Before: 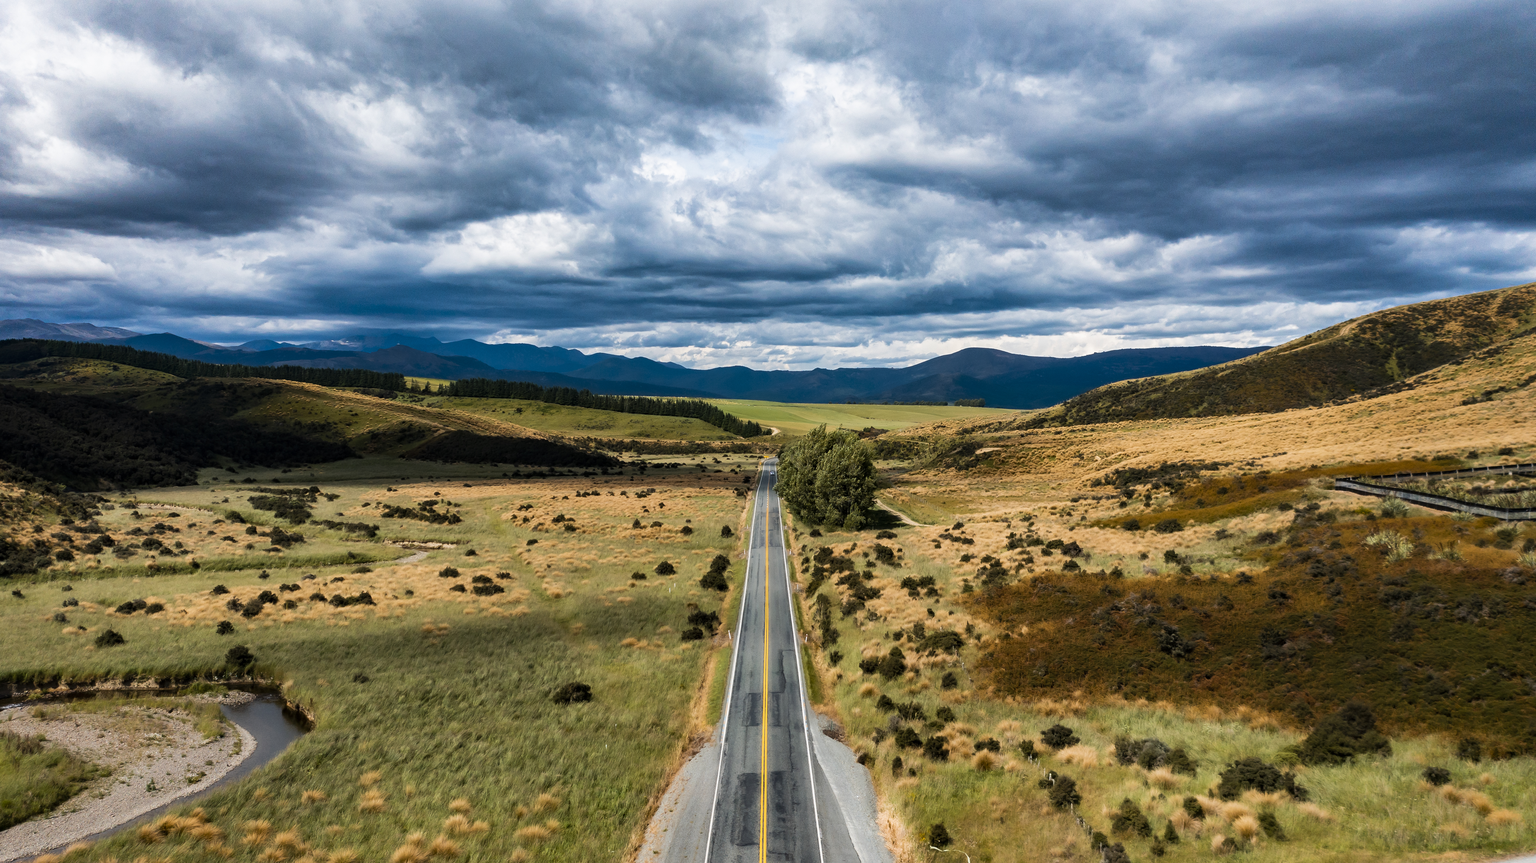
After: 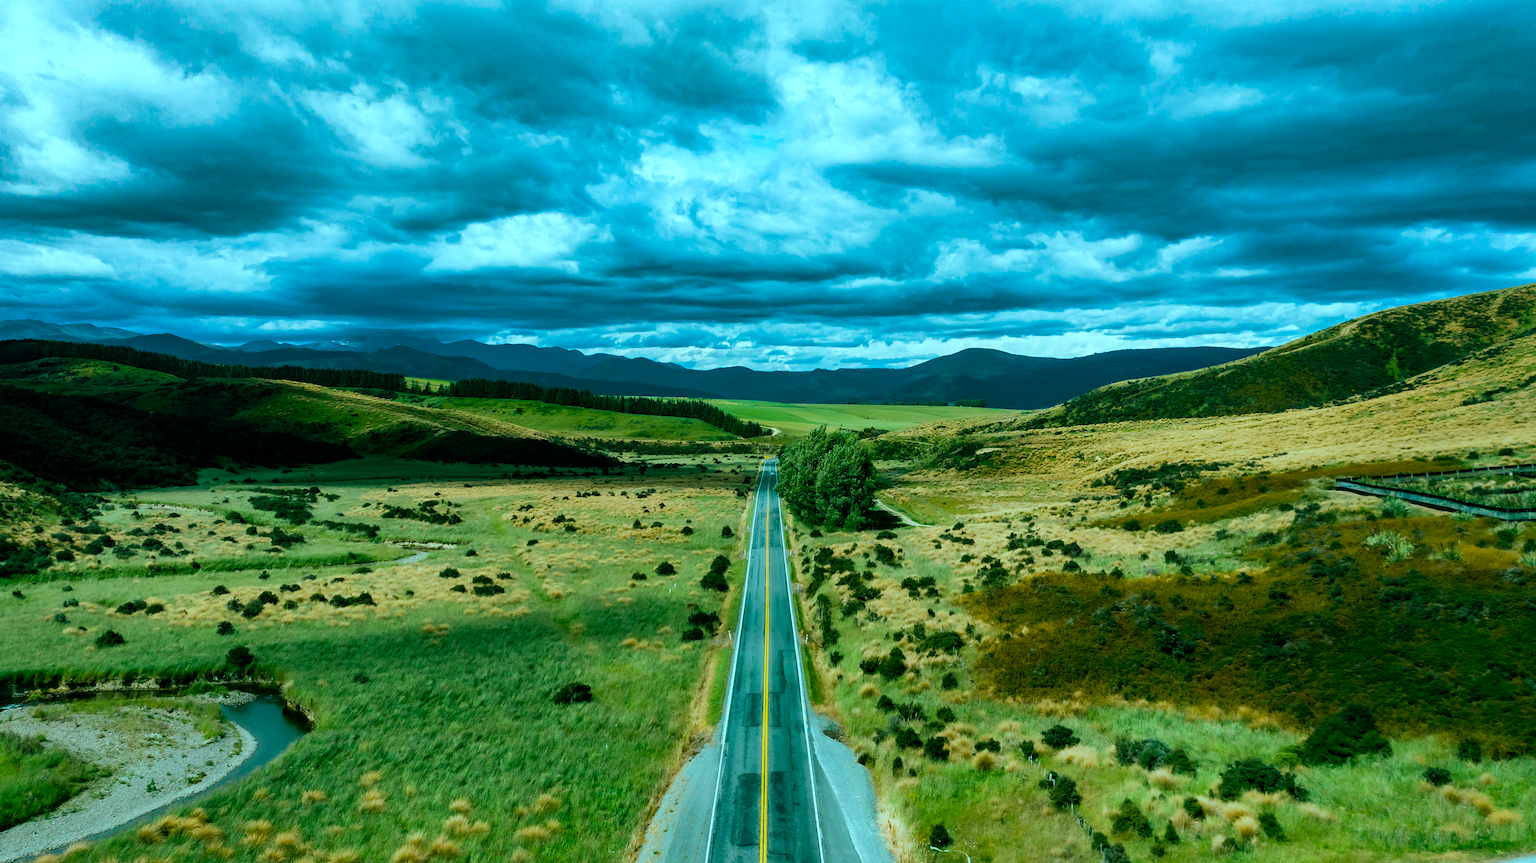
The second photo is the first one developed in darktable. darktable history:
color balance rgb: shadows lift › chroma 11.71%, shadows lift › hue 133.46°, power › chroma 2.15%, power › hue 166.83°, highlights gain › chroma 4%, highlights gain › hue 200.2°, perceptual saturation grading › global saturation 18.05%
white balance: red 0.925, blue 1.046
